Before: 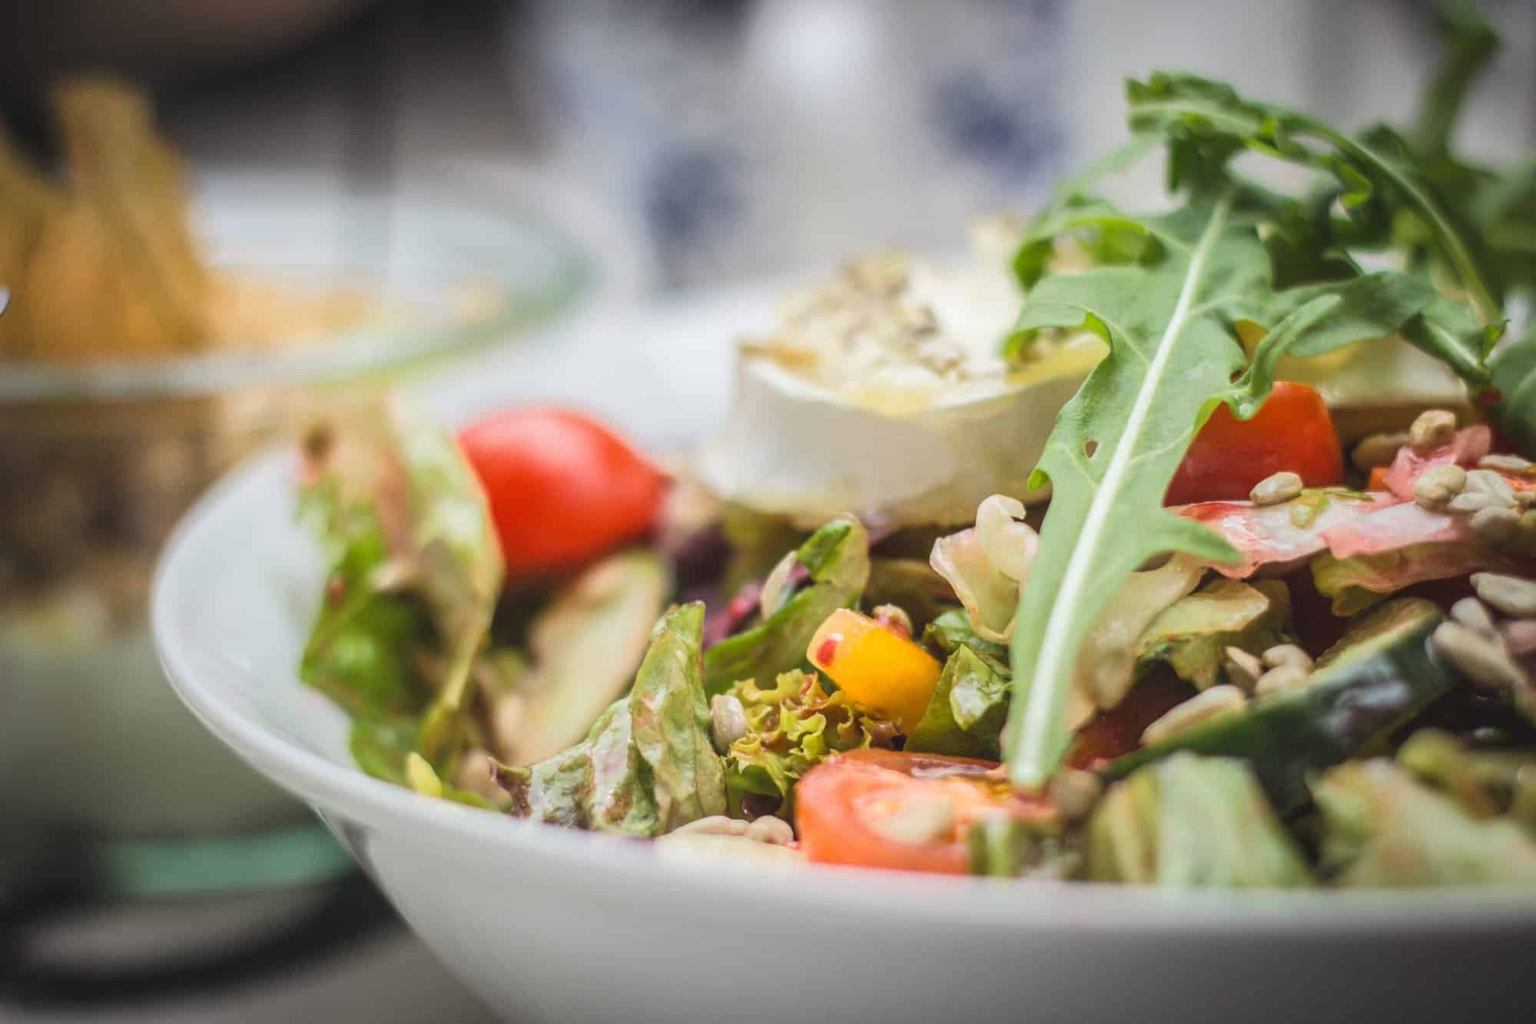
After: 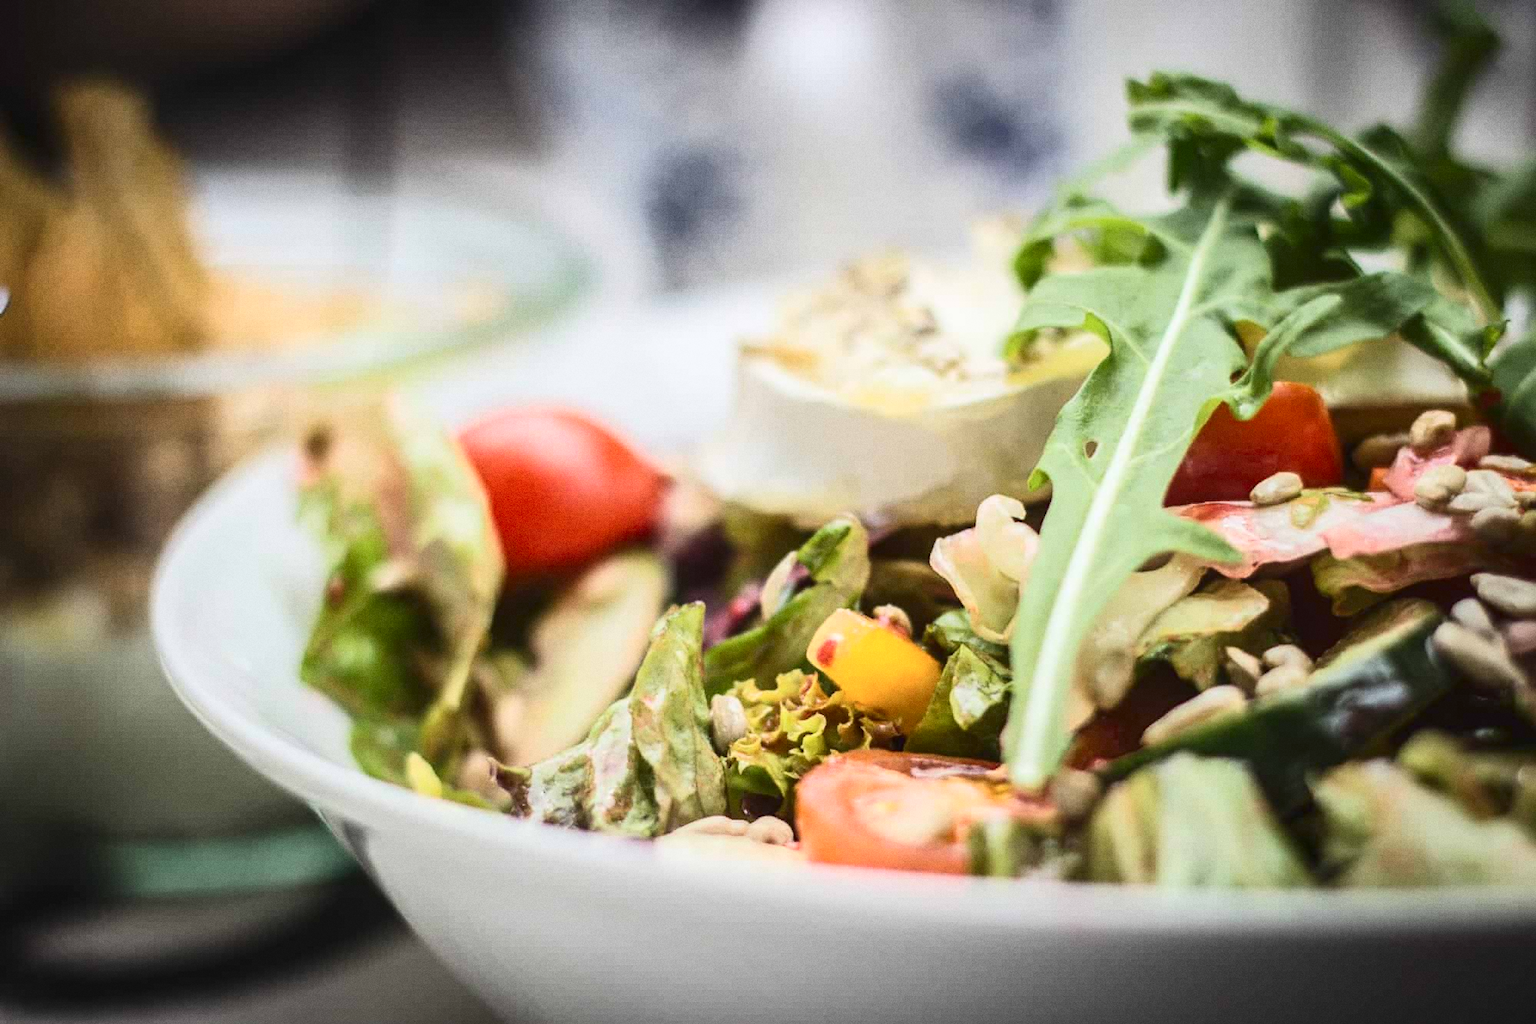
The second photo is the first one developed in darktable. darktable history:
contrast brightness saturation: contrast 0.28
grain: coarseness 0.47 ISO
